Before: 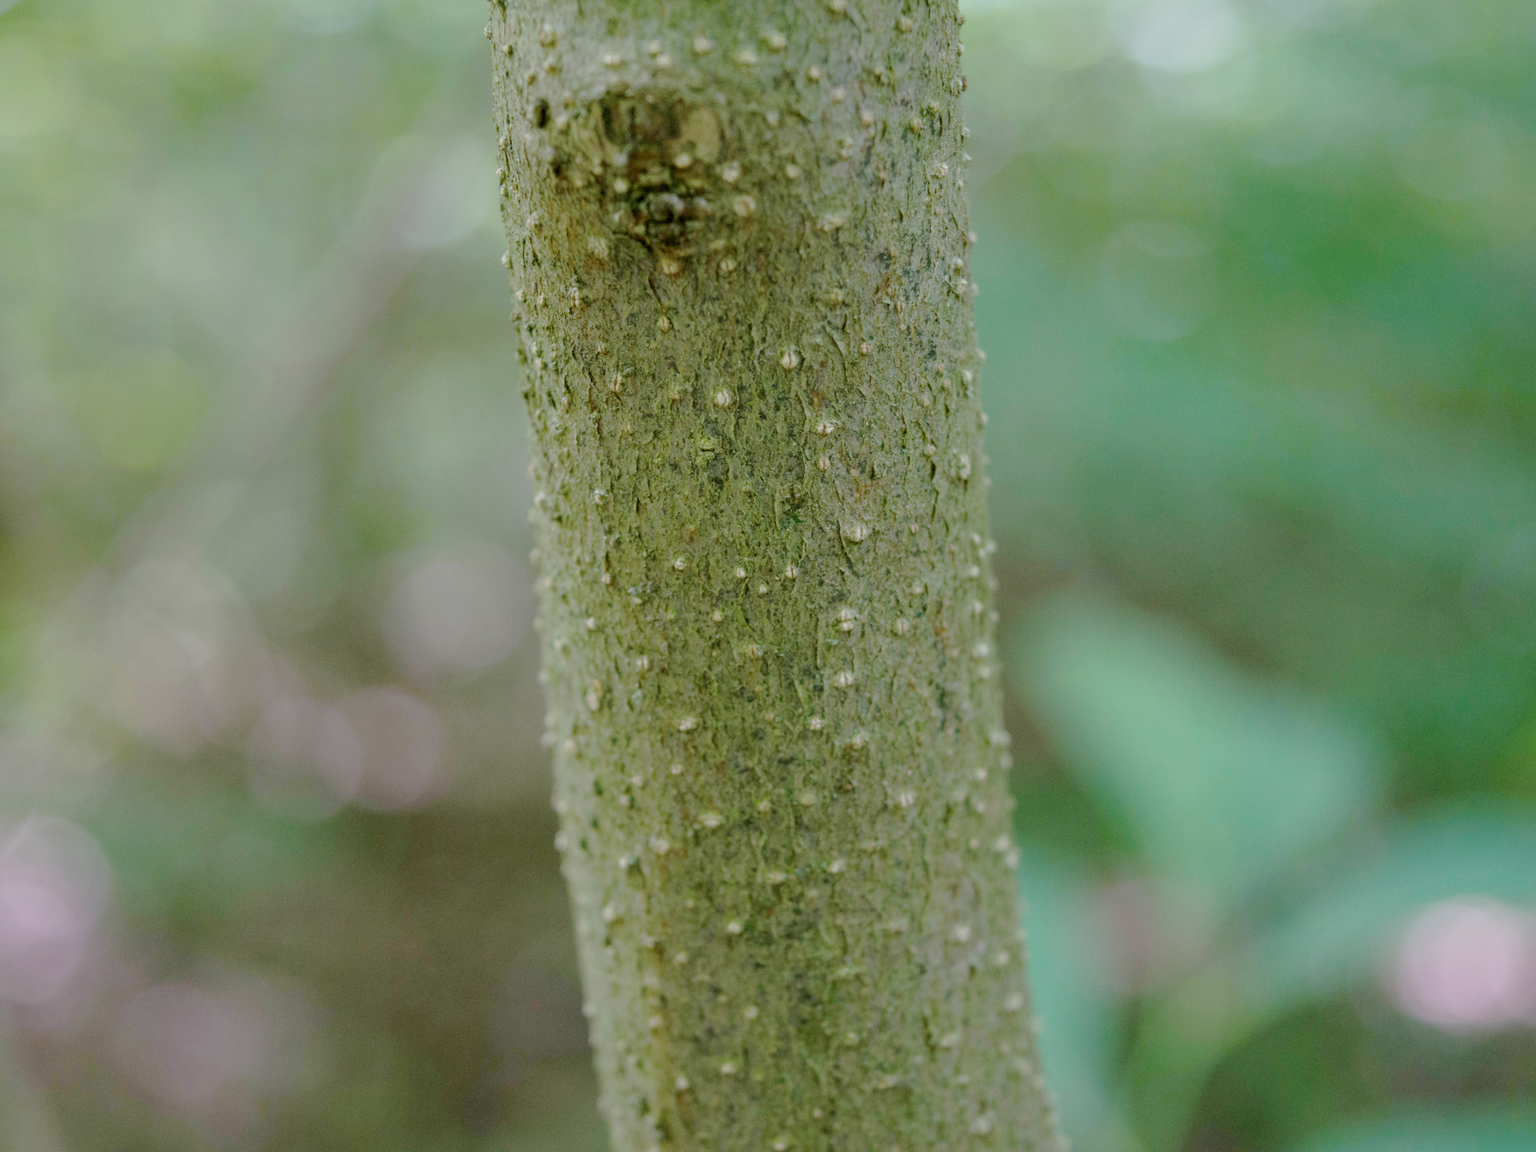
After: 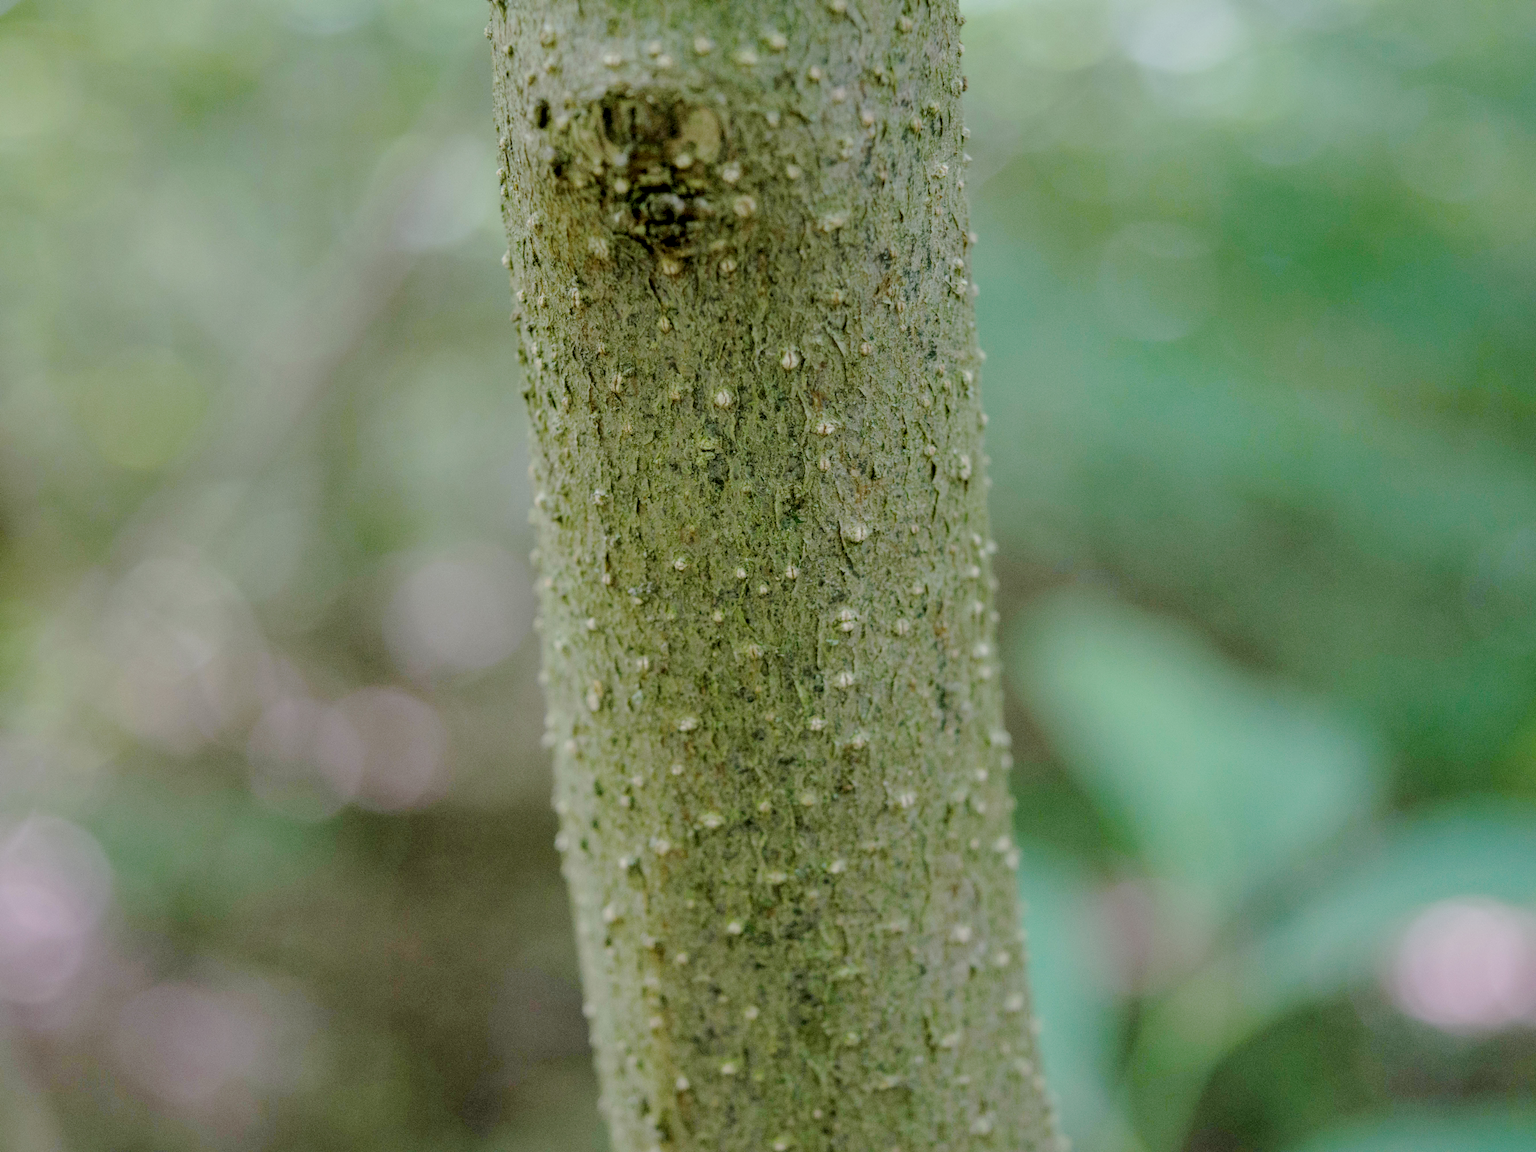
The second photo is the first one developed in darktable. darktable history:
local contrast: detail 130%
filmic rgb: black relative exposure -7.92 EV, white relative exposure 4.13 EV, threshold 3 EV, hardness 4.02, latitude 51.22%, contrast 1.013, shadows ↔ highlights balance 5.35%, color science v5 (2021), contrast in shadows safe, contrast in highlights safe, enable highlight reconstruction true
